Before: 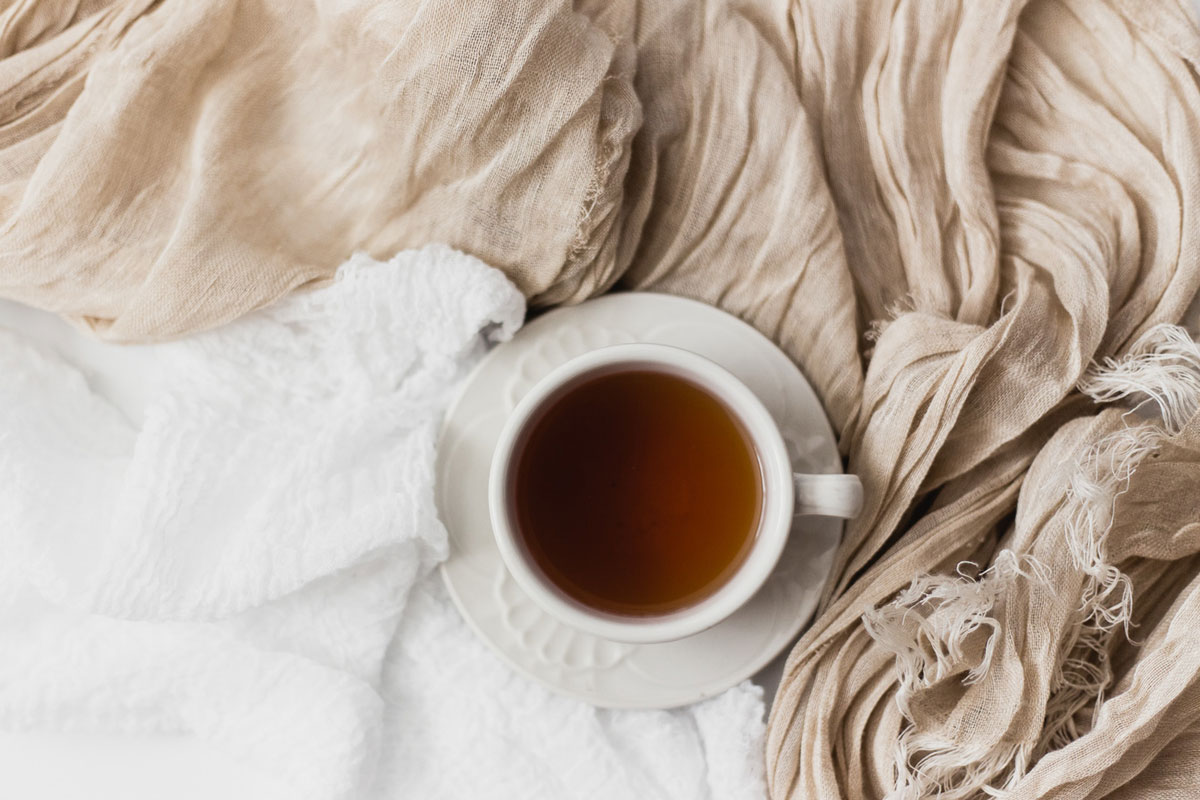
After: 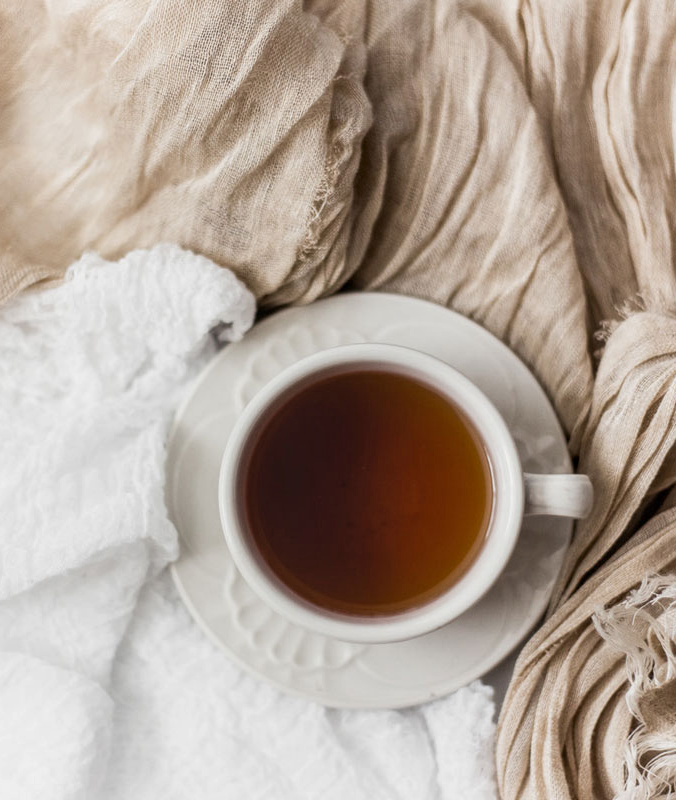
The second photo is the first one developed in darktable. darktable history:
local contrast: on, module defaults
crop and rotate: left 22.543%, right 21.056%
